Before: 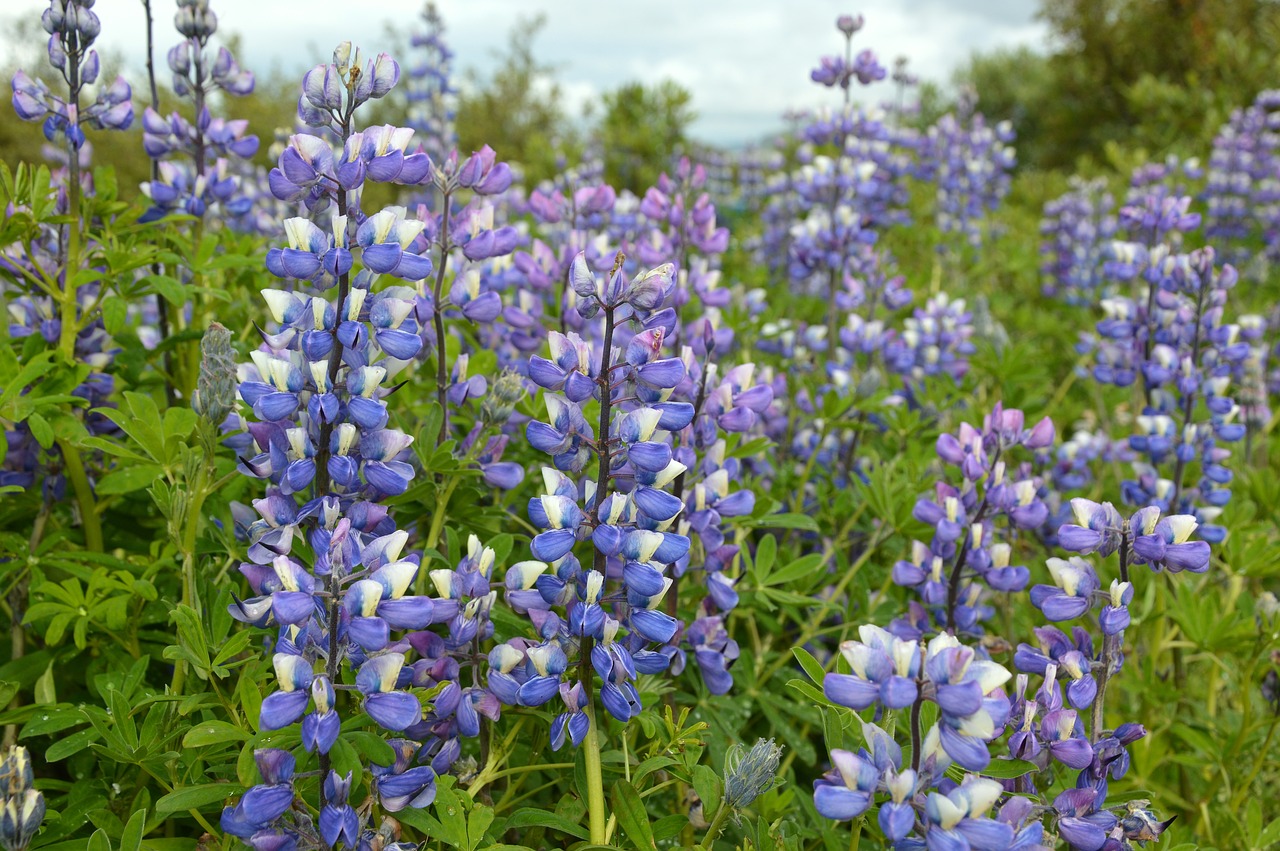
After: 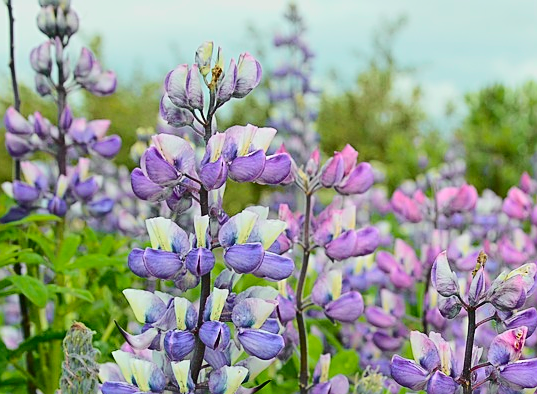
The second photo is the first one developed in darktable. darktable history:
tone curve: curves: ch0 [(0, 0.018) (0.036, 0.038) (0.15, 0.131) (0.27, 0.247) (0.503, 0.556) (0.763, 0.785) (1, 0.919)]; ch1 [(0, 0) (0.203, 0.158) (0.333, 0.283) (0.451, 0.417) (0.502, 0.5) (0.519, 0.522) (0.562, 0.588) (0.603, 0.664) (0.722, 0.813) (1, 1)]; ch2 [(0, 0) (0.29, 0.295) (0.404, 0.436) (0.497, 0.499) (0.521, 0.523) (0.561, 0.605) (0.639, 0.664) (0.712, 0.764) (1, 1)], color space Lab, independent channels, preserve colors none
sharpen: amount 0.6
crop and rotate: left 10.817%, top 0.062%, right 47.194%, bottom 53.626%
